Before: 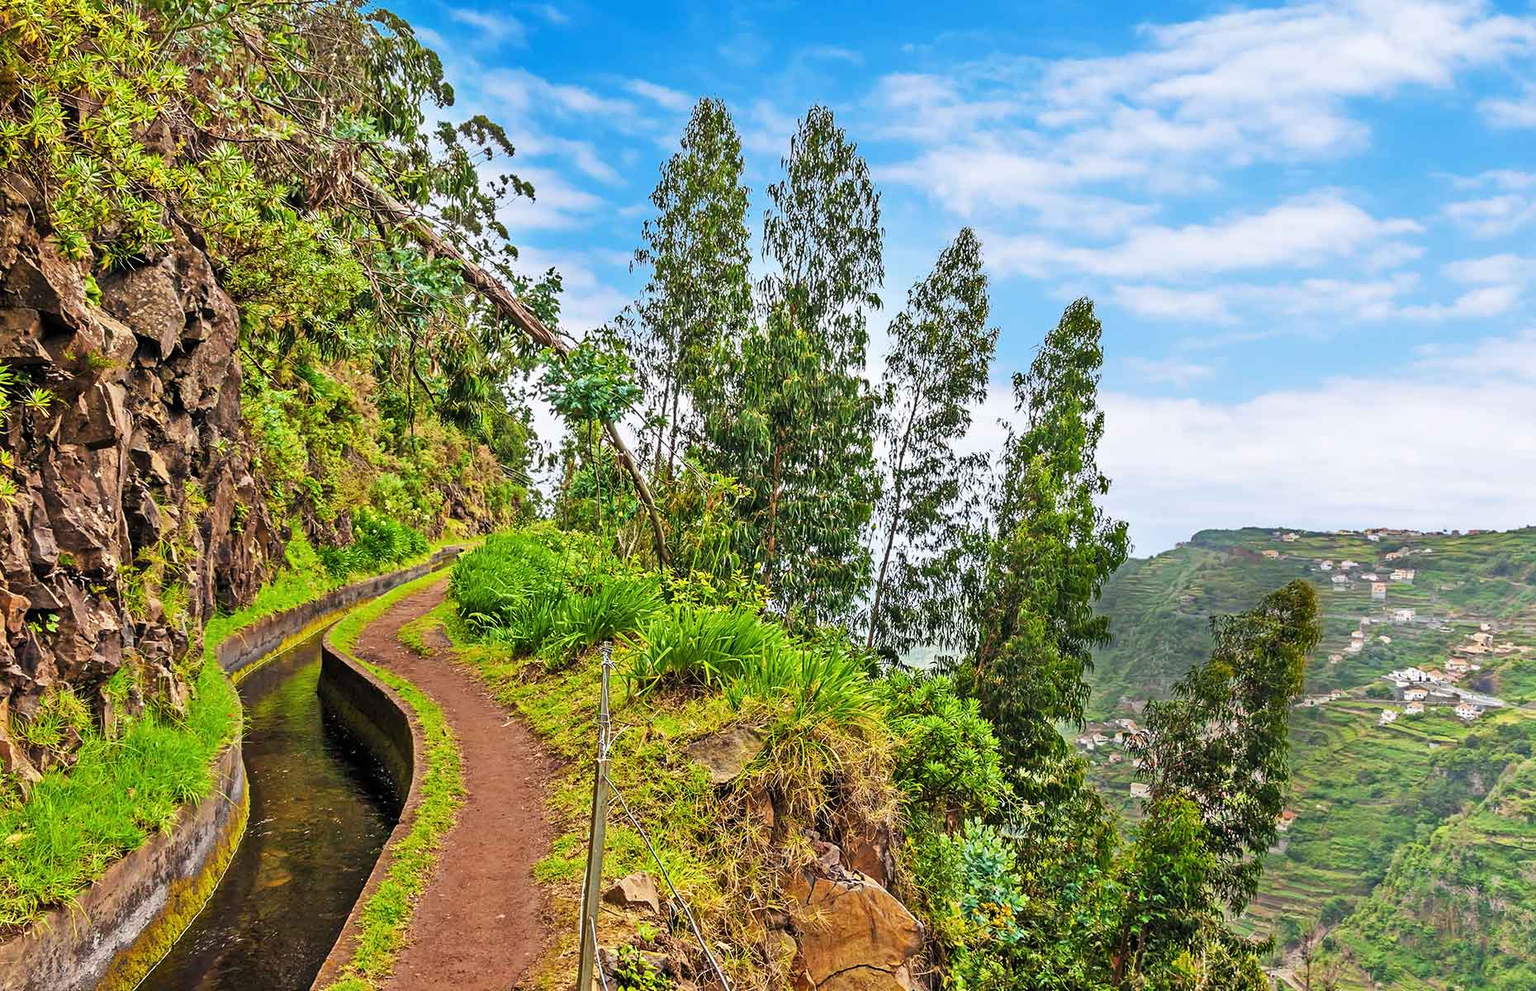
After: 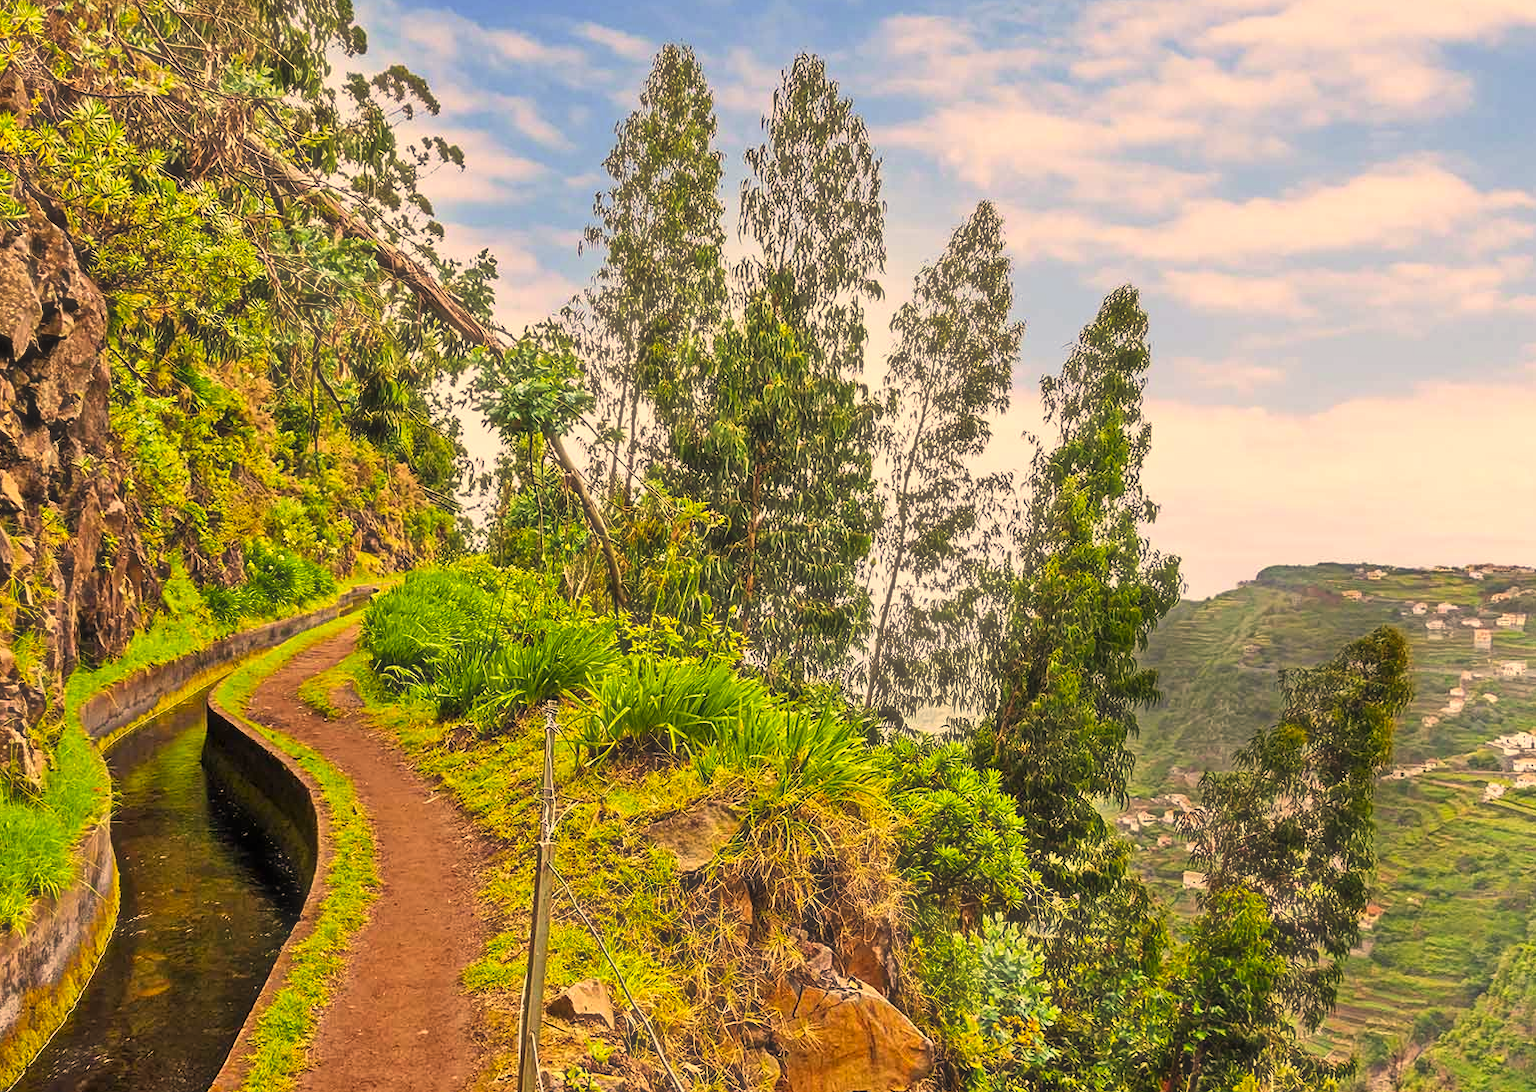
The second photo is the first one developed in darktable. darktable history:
crop: left 9.807%, top 6.225%, right 7.328%, bottom 2.427%
color correction: highlights a* 14.82, highlights b* 31.16
haze removal: strength -0.099, compatibility mode true
